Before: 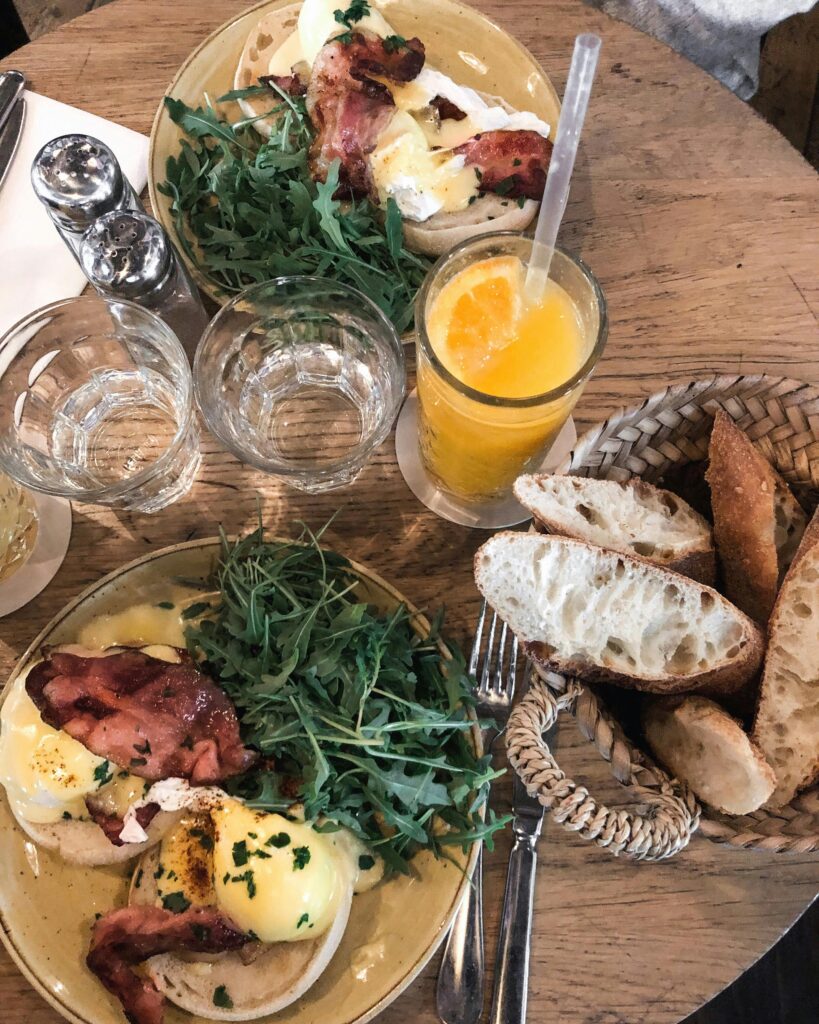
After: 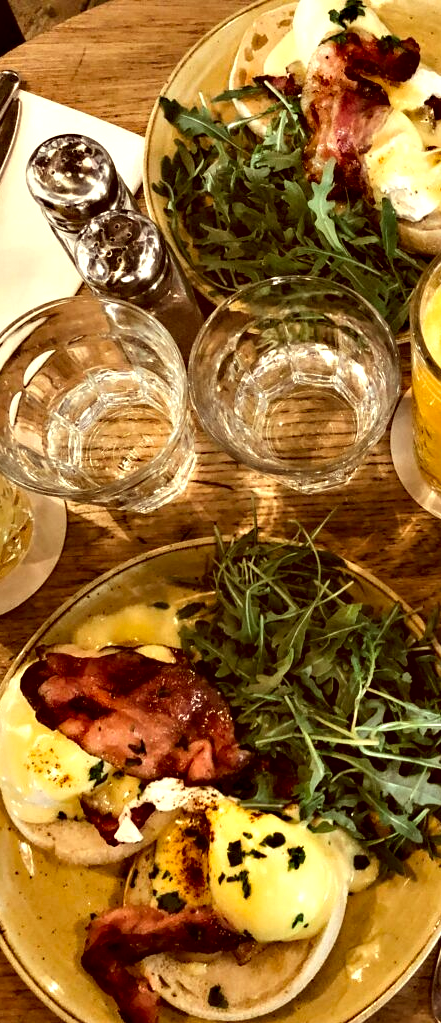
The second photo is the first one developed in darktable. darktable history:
contrast equalizer: octaves 7, y [[0.6 ×6], [0.55 ×6], [0 ×6], [0 ×6], [0 ×6]]
crop: left 0.626%, right 45.472%, bottom 0.088%
color correction: highlights a* 1.24, highlights b* 24.23, shadows a* 16.07, shadows b* 25.05
